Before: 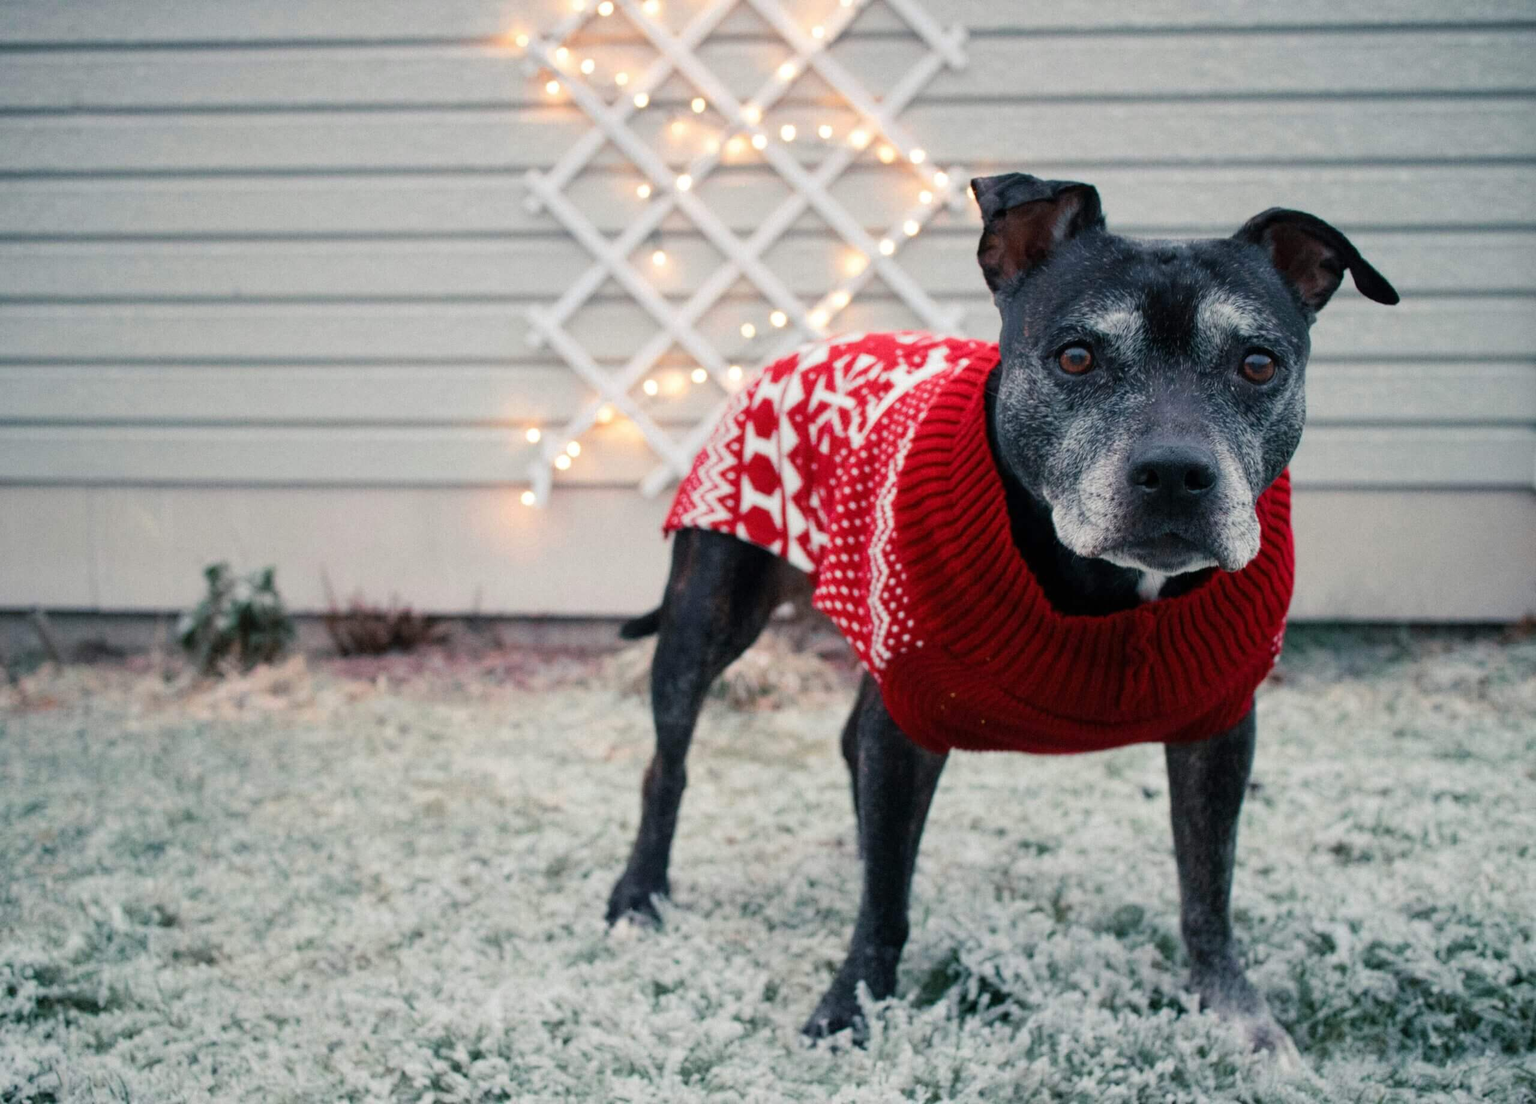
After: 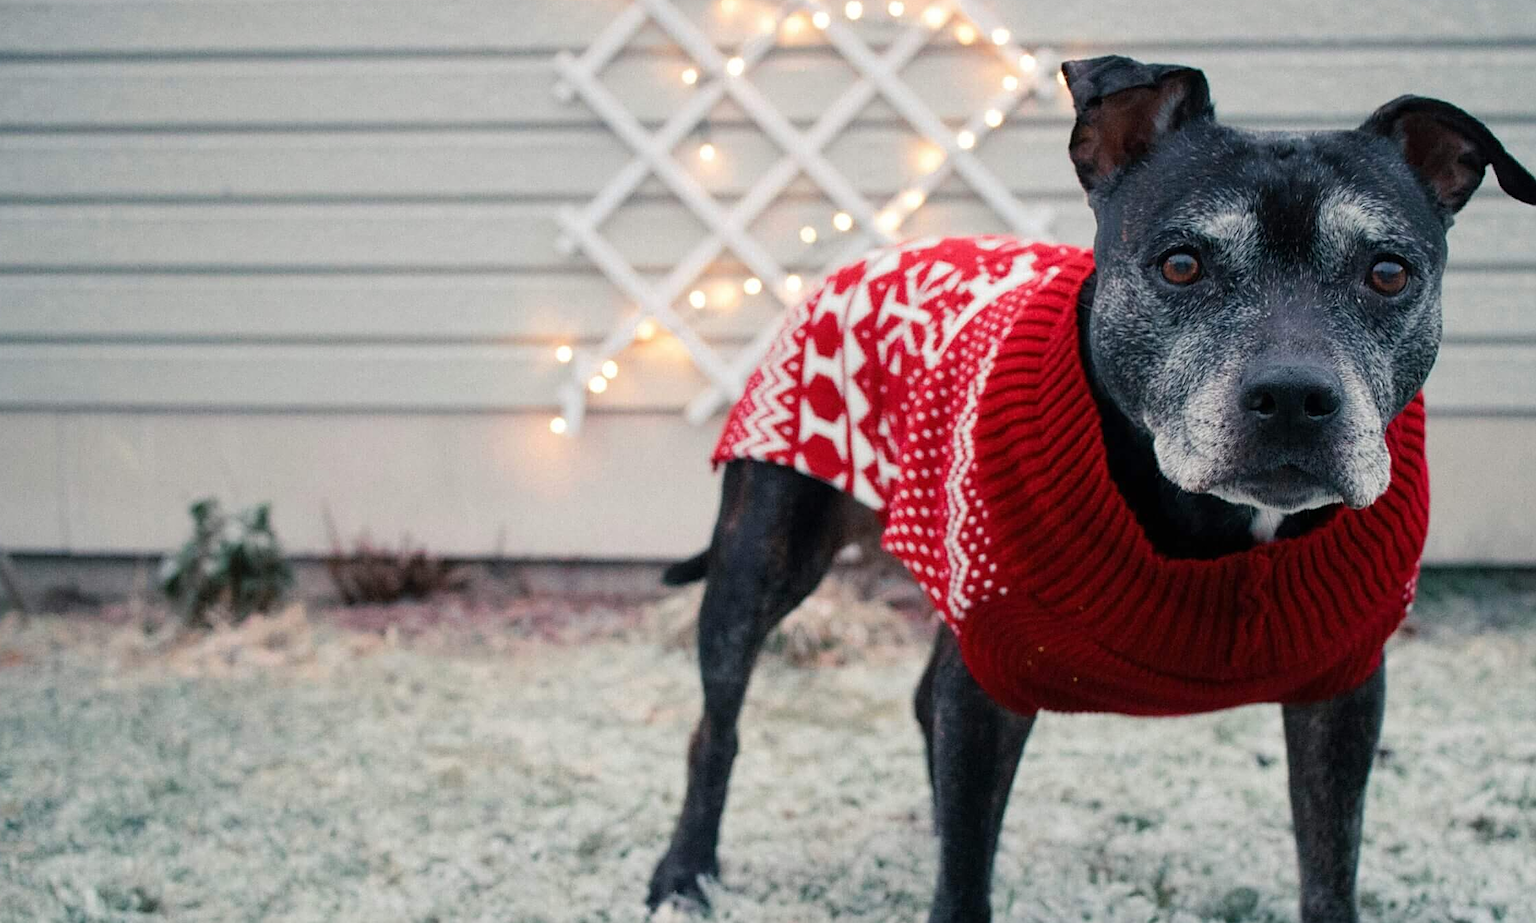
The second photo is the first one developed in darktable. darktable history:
sharpen: on, module defaults
crop and rotate: left 2.425%, top 11.305%, right 9.6%, bottom 15.08%
